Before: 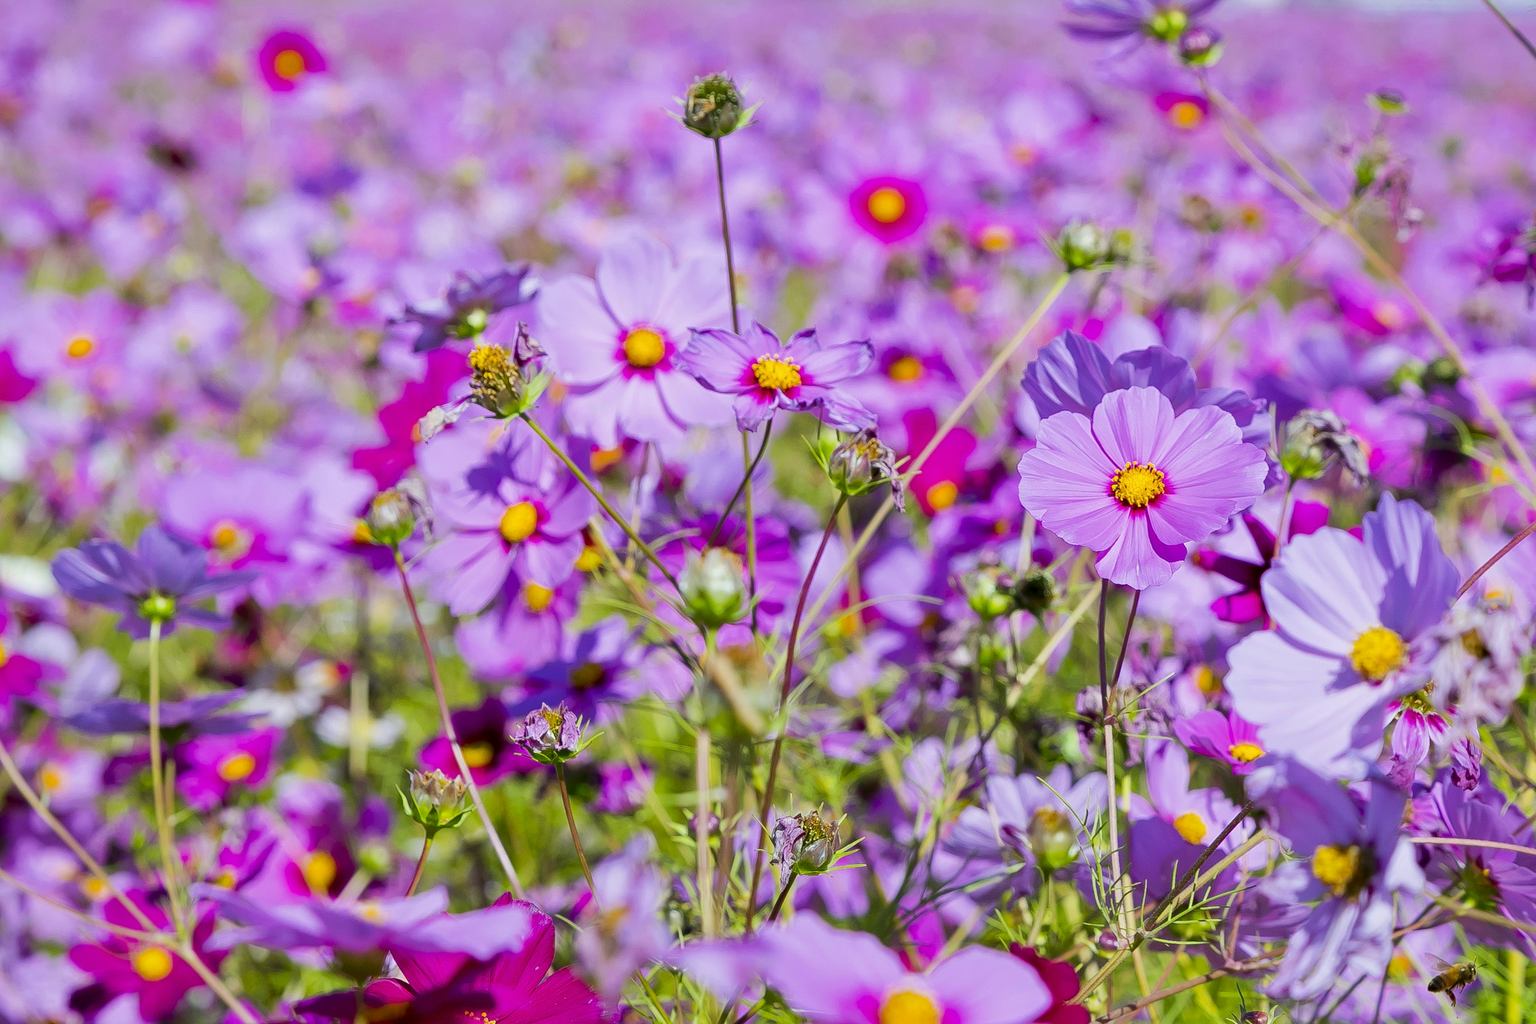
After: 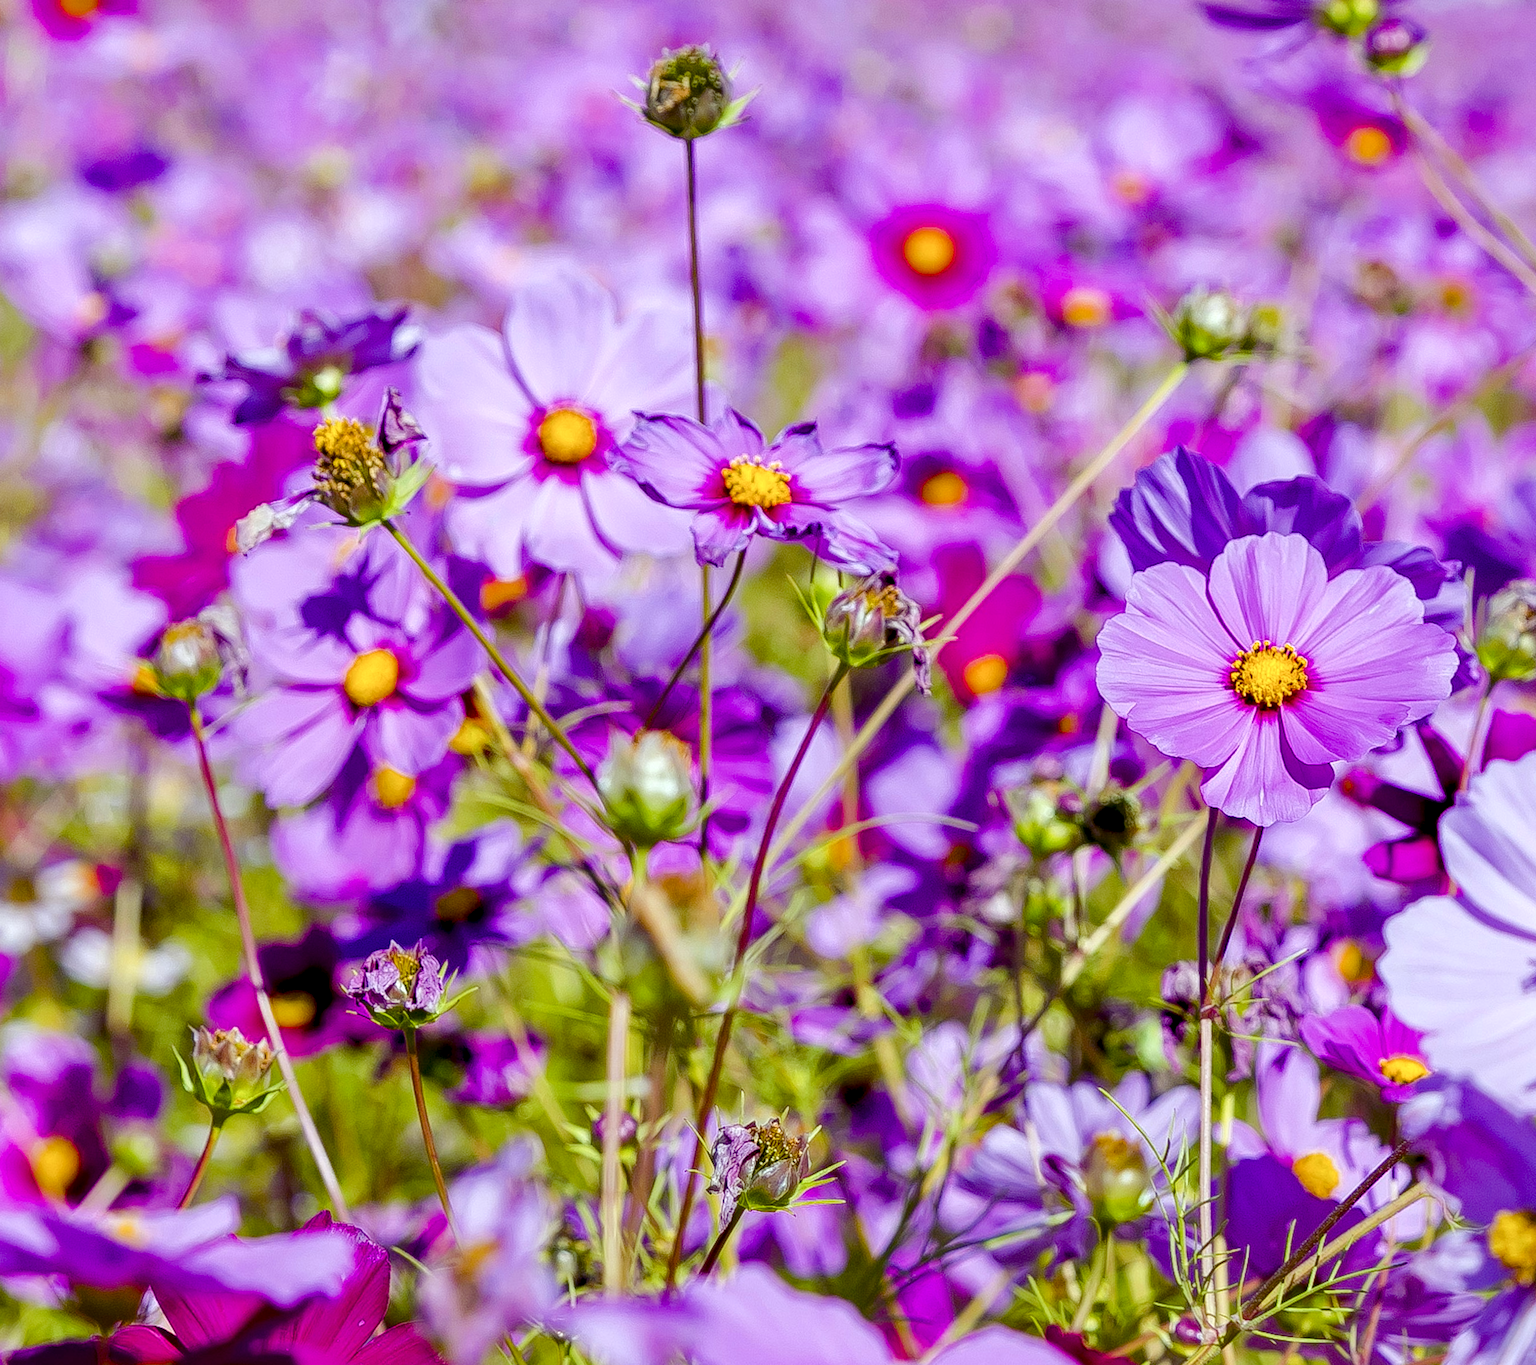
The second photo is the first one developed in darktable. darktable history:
tone equalizer: -8 EV 0.25 EV, -7 EV 0.417 EV, -6 EV 0.417 EV, -5 EV 0.25 EV, -3 EV -0.25 EV, -2 EV -0.417 EV, -1 EV -0.417 EV, +0 EV -0.25 EV, edges refinement/feathering 500, mask exposure compensation -1.57 EV, preserve details guided filter
color correction: highlights a* -0.772, highlights b* -8.92
crop and rotate: angle -3.27°, left 14.277%, top 0.028%, right 10.766%, bottom 0.028%
color balance rgb: shadows lift › luminance -21.66%, shadows lift › chroma 8.98%, shadows lift › hue 283.37°, power › chroma 1.05%, power › hue 25.59°, highlights gain › luminance 6.08%, highlights gain › chroma 2.55%, highlights gain › hue 90°, global offset › luminance -0.87%, perceptual saturation grading › global saturation 25%, perceptual saturation grading › highlights -28.39%, perceptual saturation grading › shadows 33.98%
exposure: exposure 0.493 EV, compensate highlight preservation false
local contrast: shadows 94%
